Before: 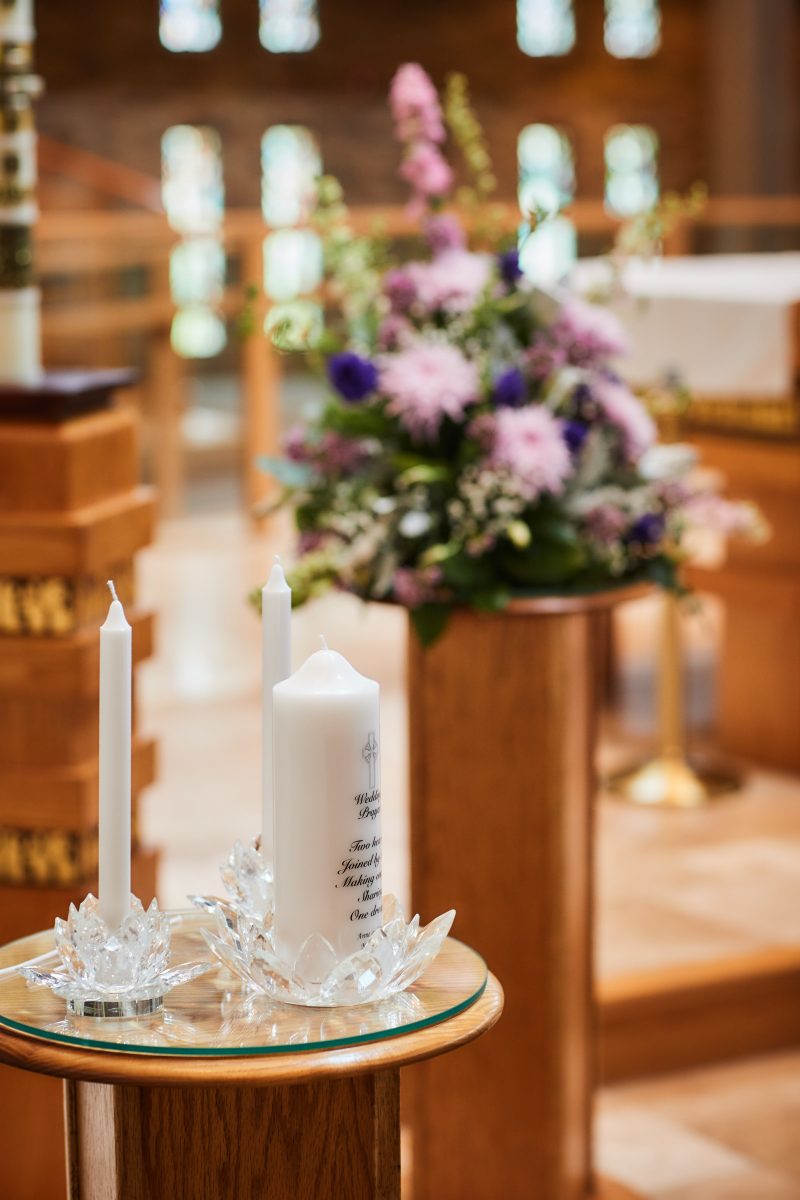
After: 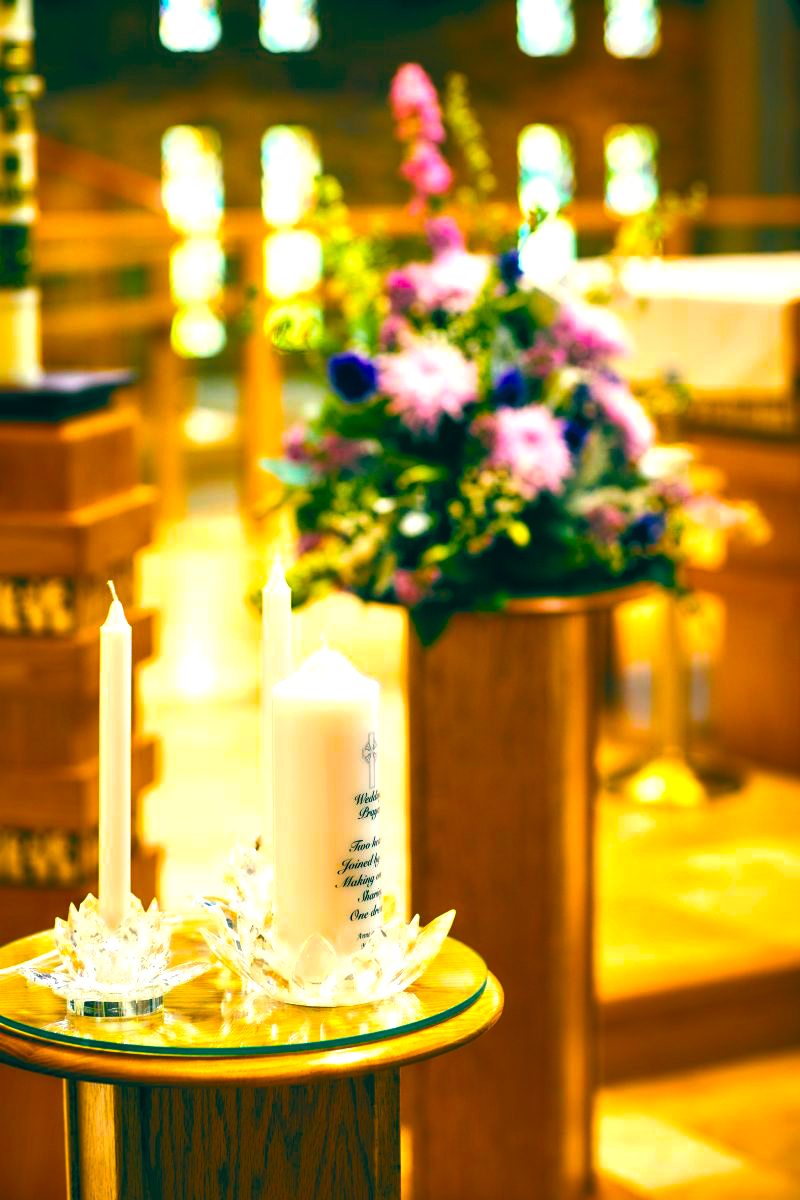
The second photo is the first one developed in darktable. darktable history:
color balance rgb: linear chroma grading › global chroma 20%, perceptual saturation grading › global saturation 65%, perceptual saturation grading › highlights 50%, perceptual saturation grading › shadows 30%, perceptual brilliance grading › global brilliance 12%, perceptual brilliance grading › highlights 15%, global vibrance 20%
white balance: red 0.986, blue 1.01
color balance: lift [1.005, 0.99, 1.007, 1.01], gamma [1, 0.979, 1.011, 1.021], gain [0.923, 1.098, 1.025, 0.902], input saturation 90.45%, contrast 7.73%, output saturation 105.91%
